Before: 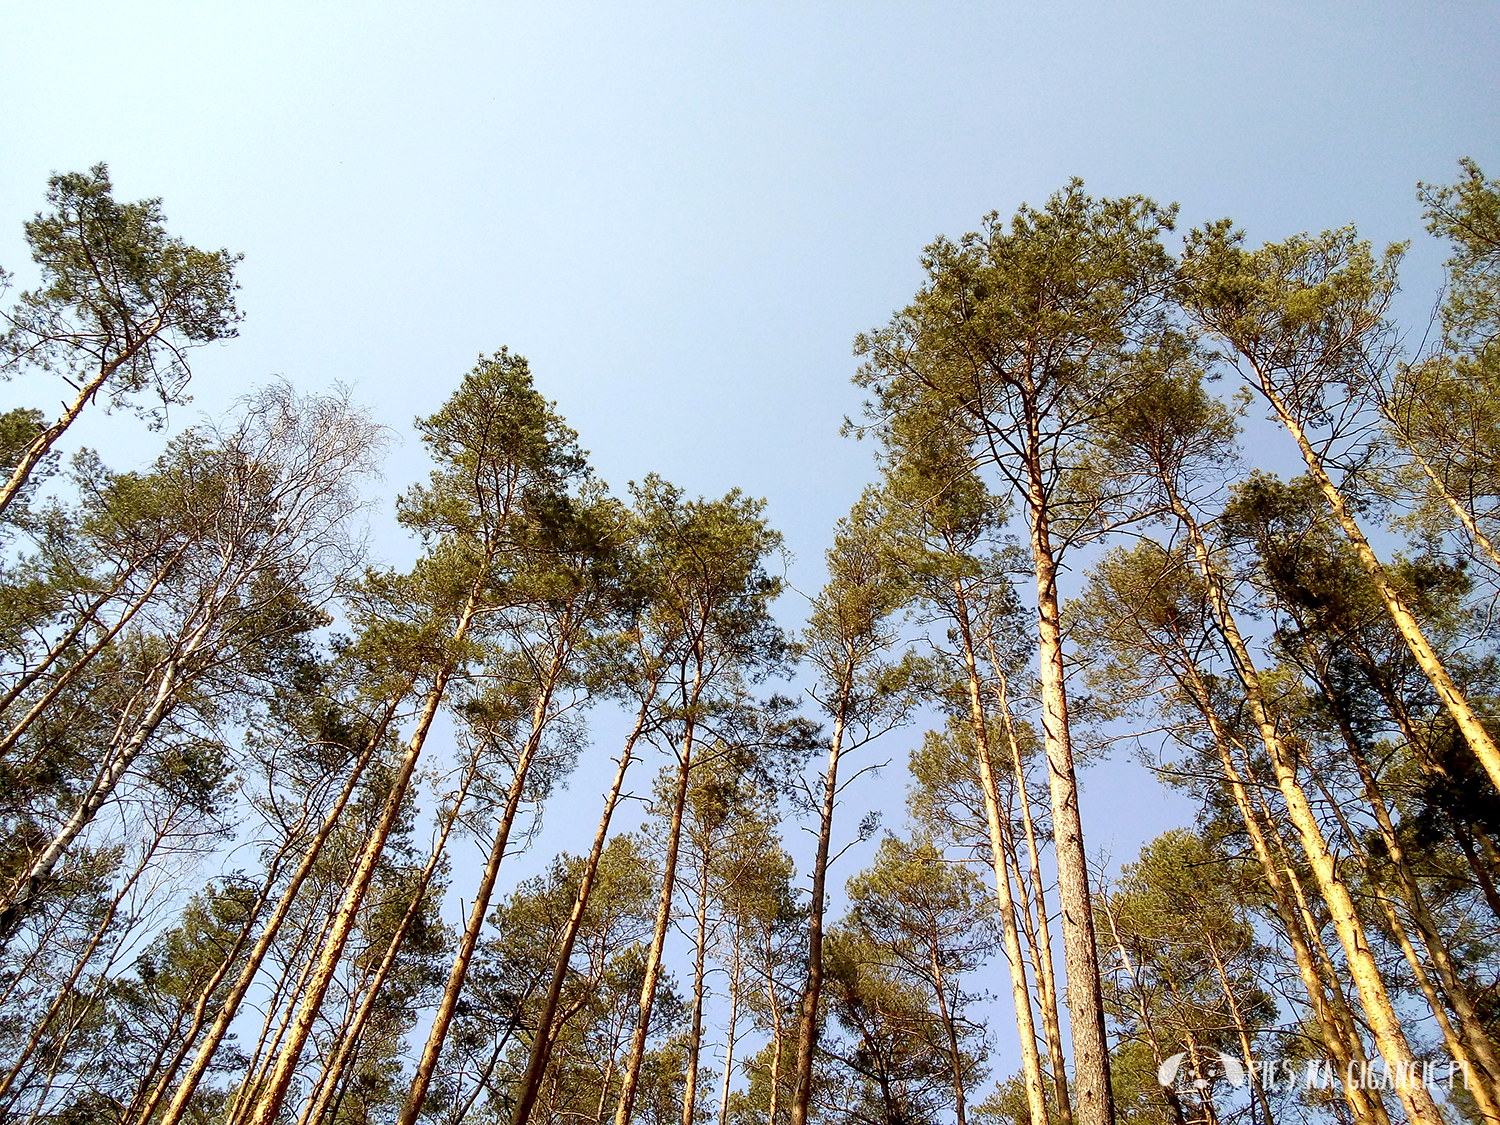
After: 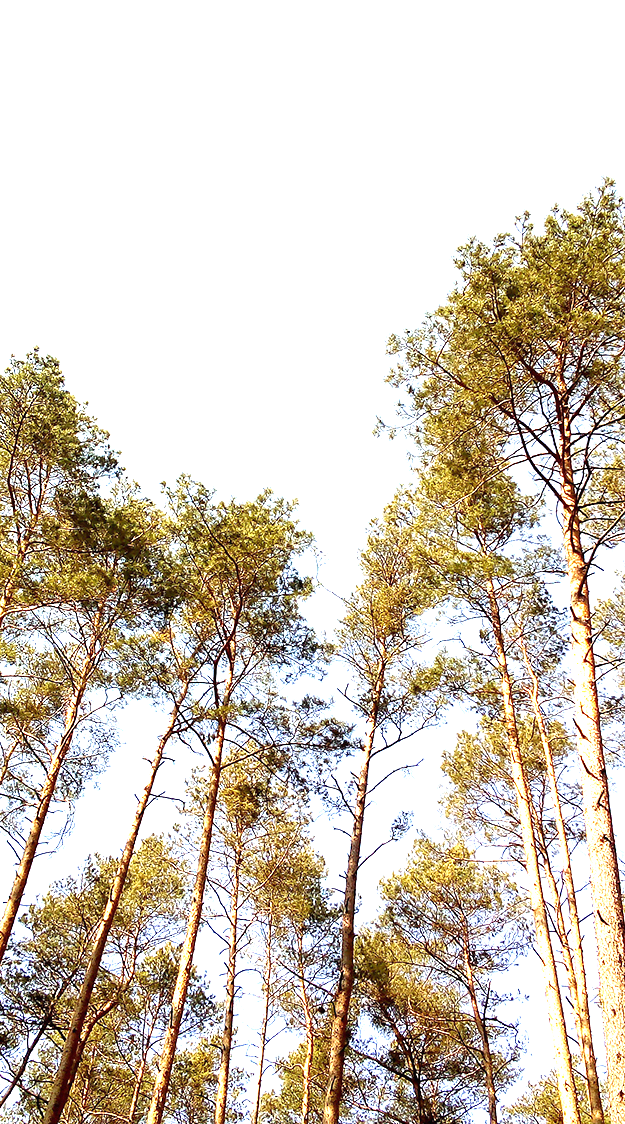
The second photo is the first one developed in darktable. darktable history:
exposure: black level correction 0, exposure 1.388 EV, compensate exposure bias true, compensate highlight preservation false
crop: left 31.229%, right 27.105%
